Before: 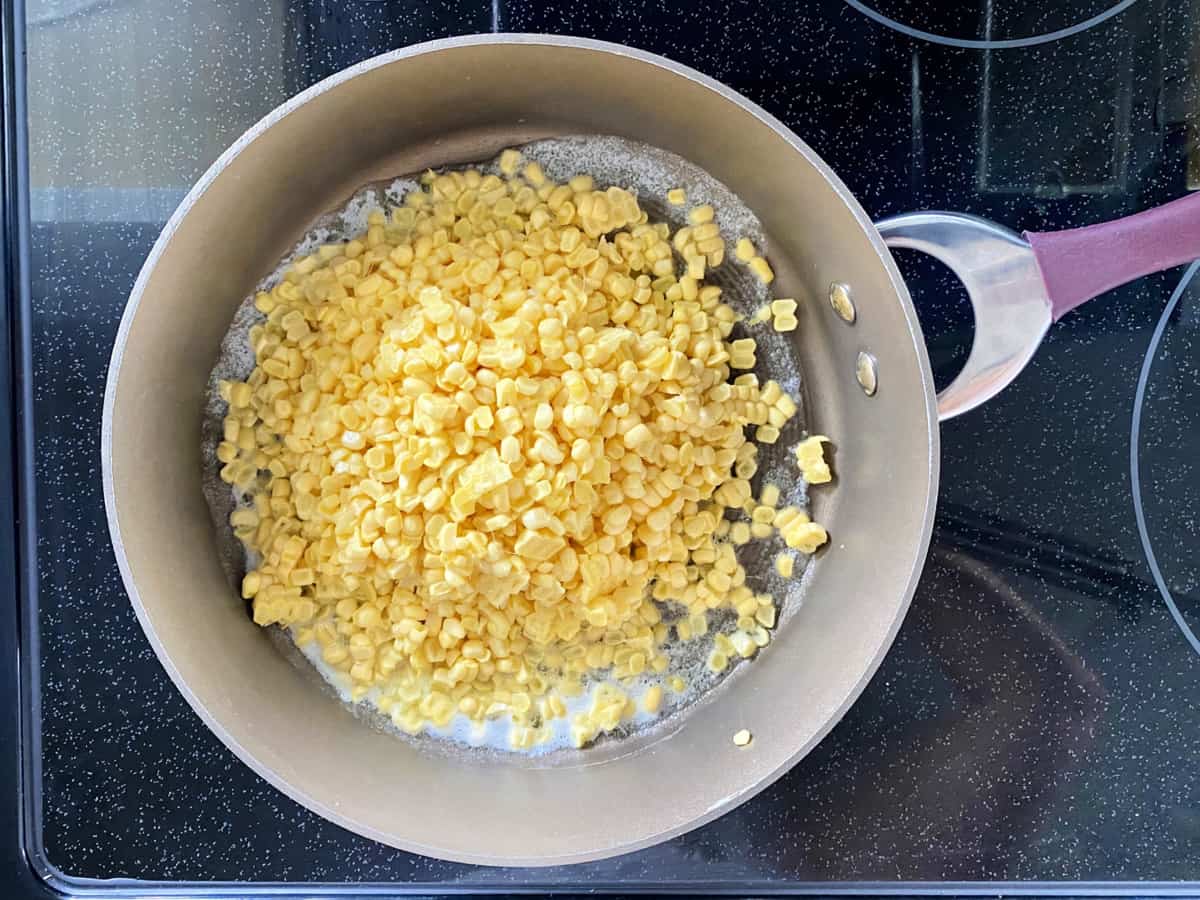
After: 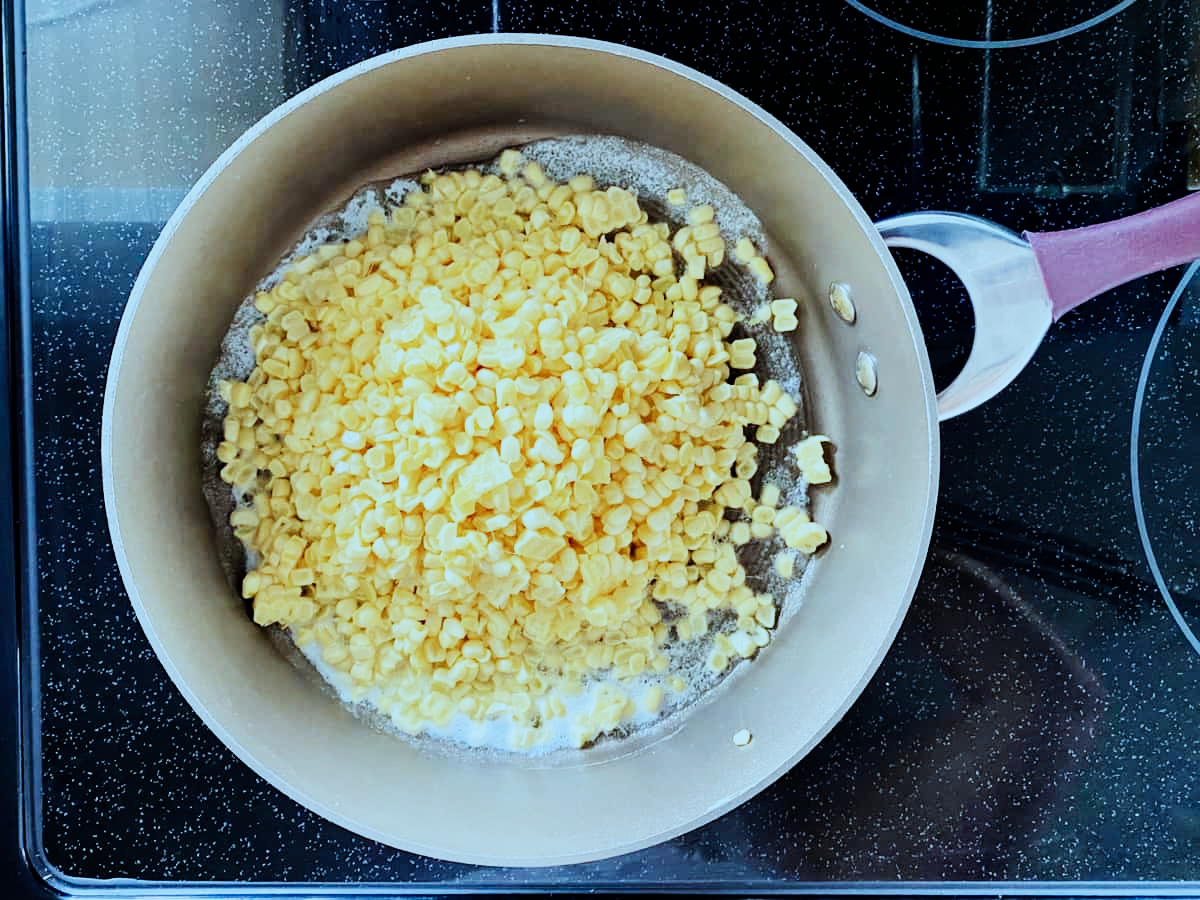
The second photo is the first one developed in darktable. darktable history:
sigmoid: contrast 1.8, skew -0.2, preserve hue 0%, red attenuation 0.1, red rotation 0.035, green attenuation 0.1, green rotation -0.017, blue attenuation 0.15, blue rotation -0.052, base primaries Rec2020
color correction: highlights a* -11.71, highlights b* -15.58
